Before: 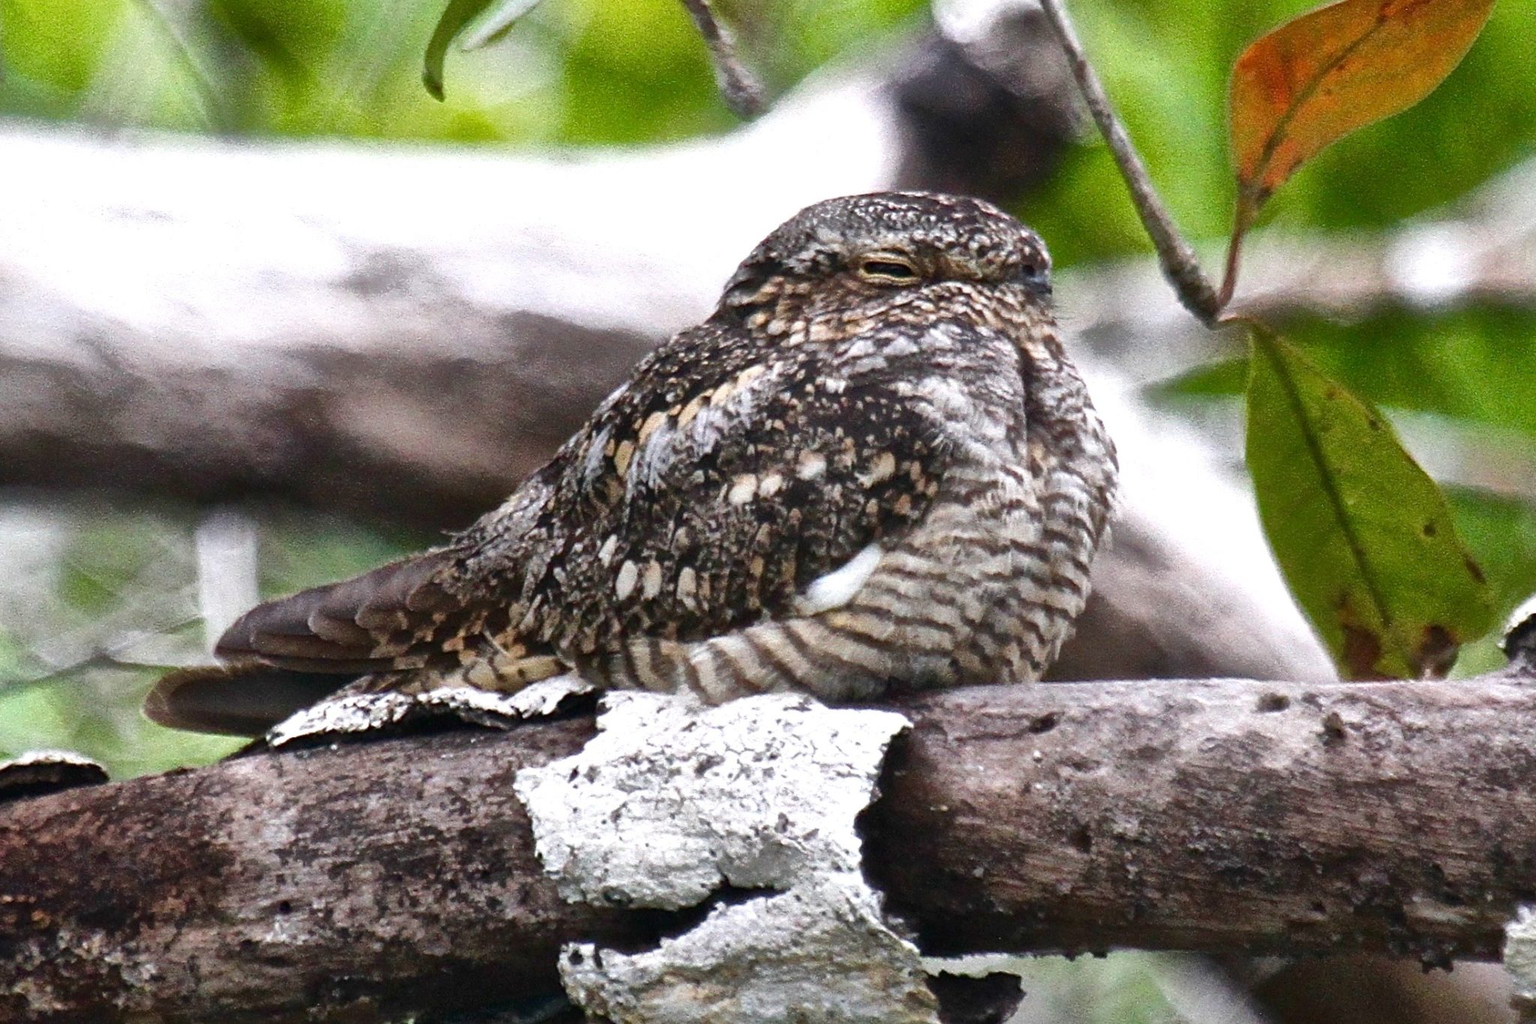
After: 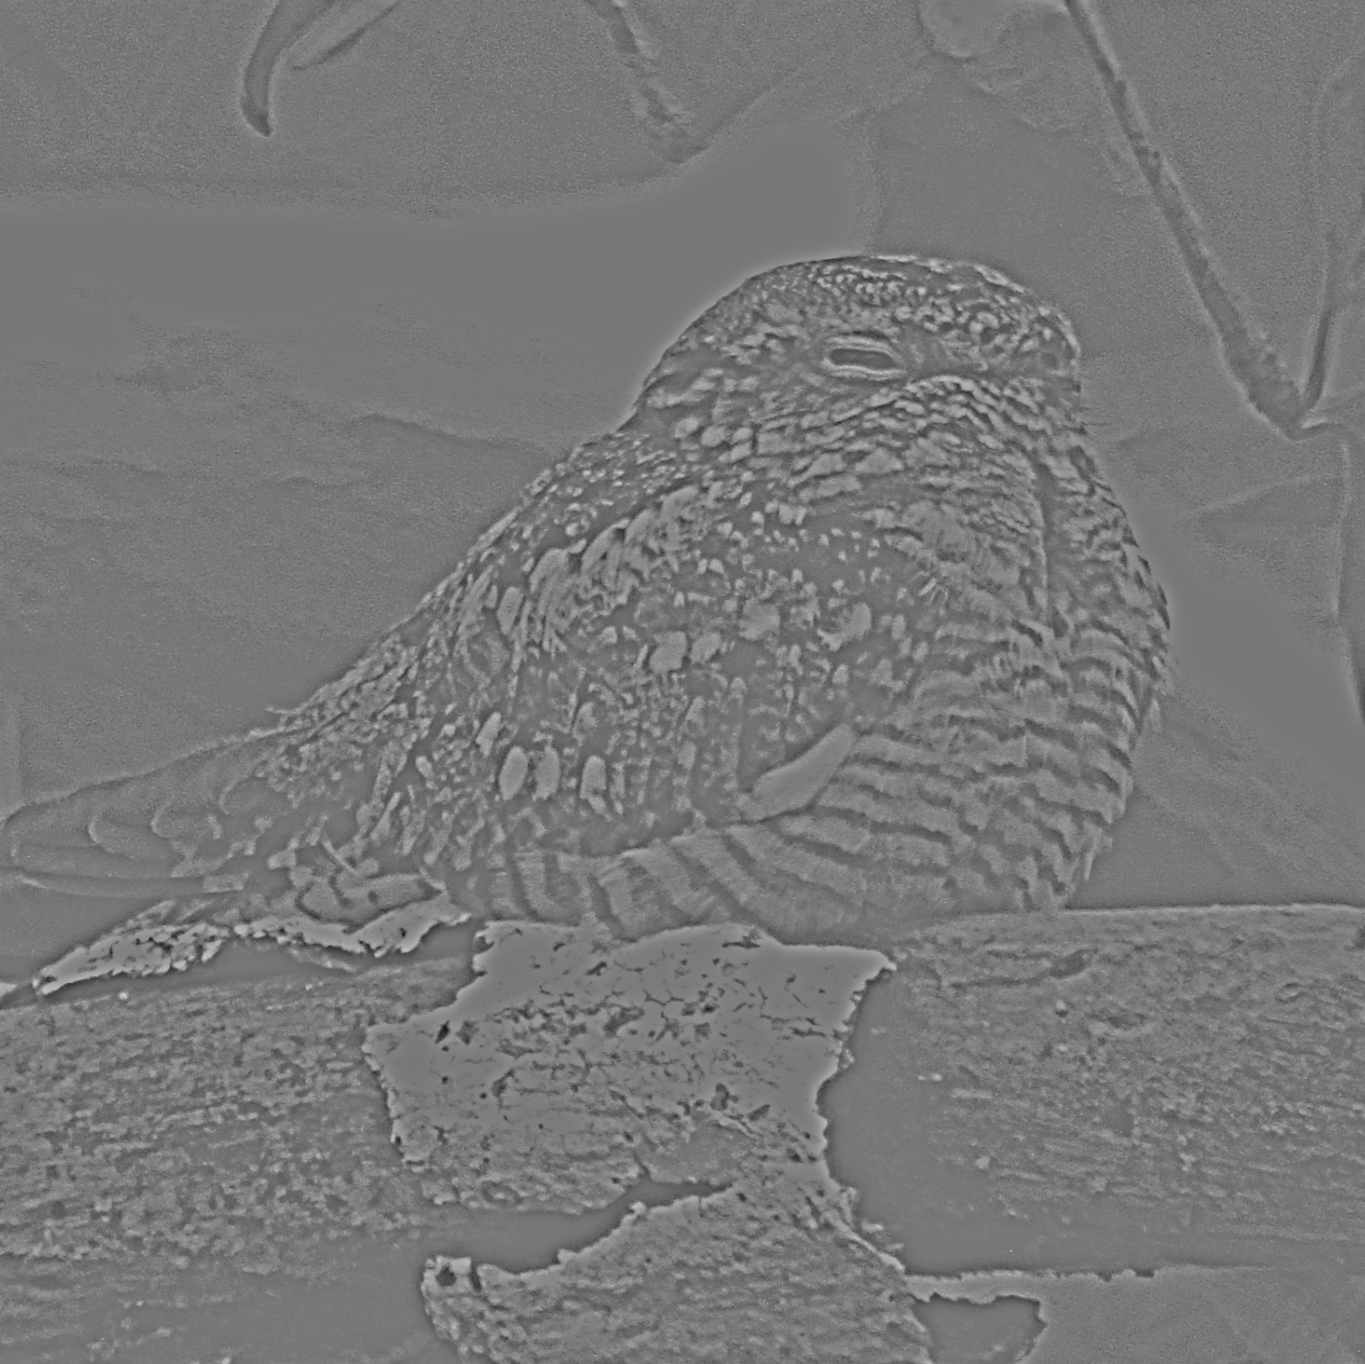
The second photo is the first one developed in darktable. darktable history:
highpass: sharpness 25.84%, contrast boost 14.94%
crop and rotate: left 15.754%, right 17.579%
tone curve: curves: ch0 [(0, 0) (0.003, 0.018) (0.011, 0.019) (0.025, 0.02) (0.044, 0.024) (0.069, 0.034) (0.1, 0.049) (0.136, 0.082) (0.177, 0.136) (0.224, 0.196) (0.277, 0.263) (0.335, 0.329) (0.399, 0.401) (0.468, 0.473) (0.543, 0.546) (0.623, 0.625) (0.709, 0.698) (0.801, 0.779) (0.898, 0.867) (1, 1)], preserve colors none
